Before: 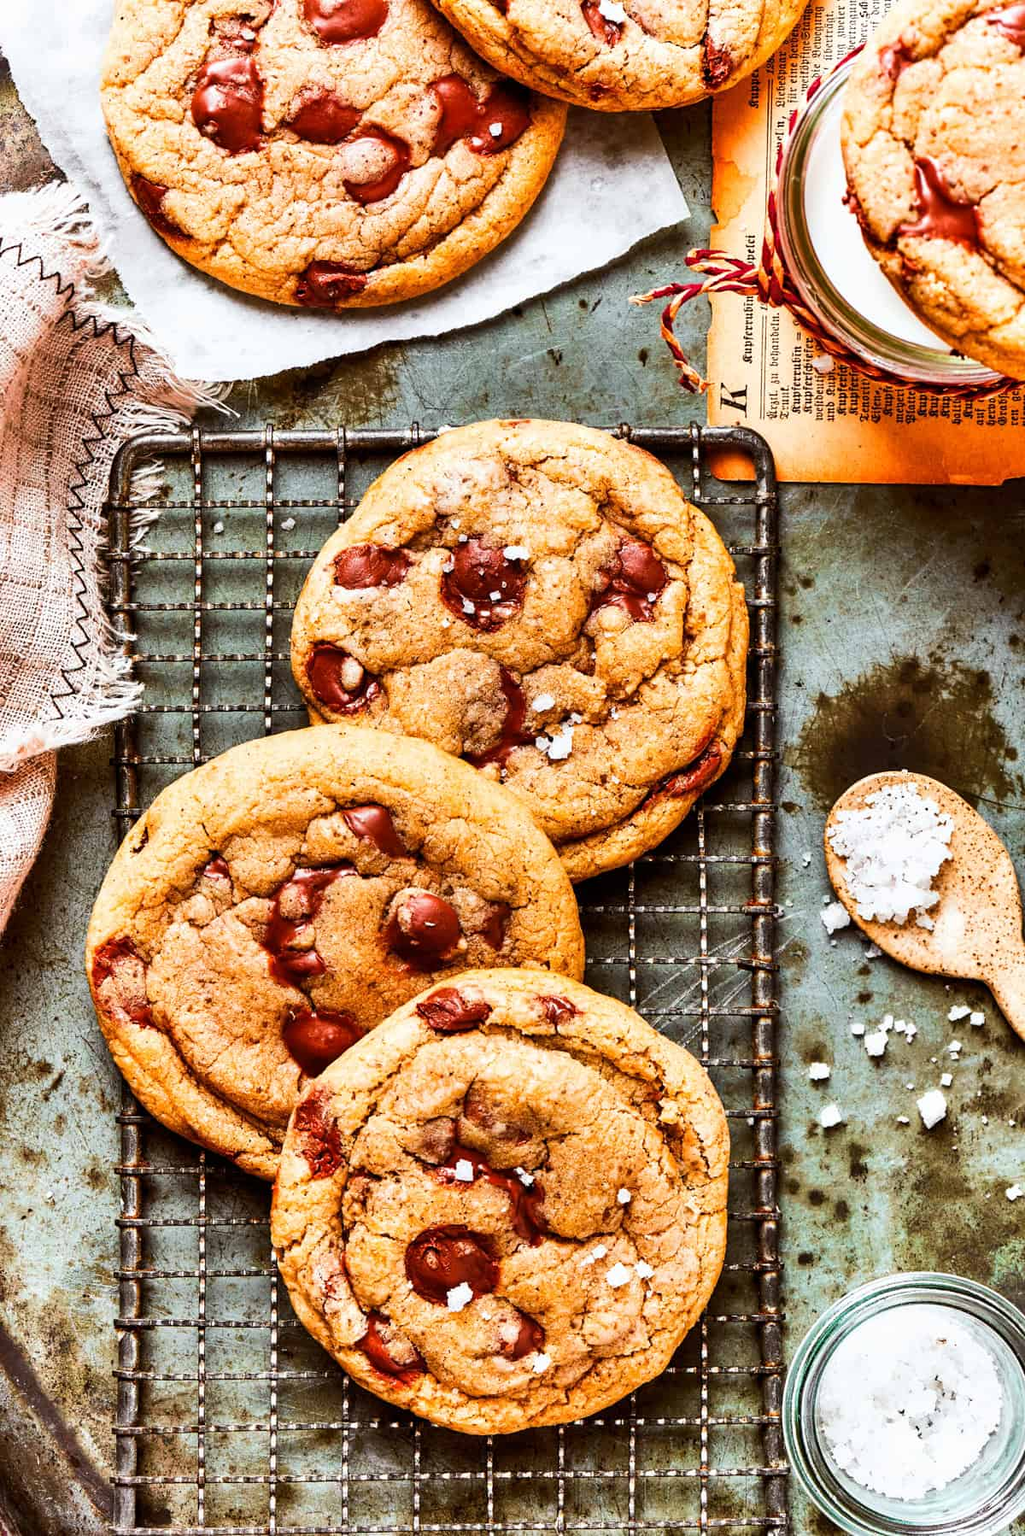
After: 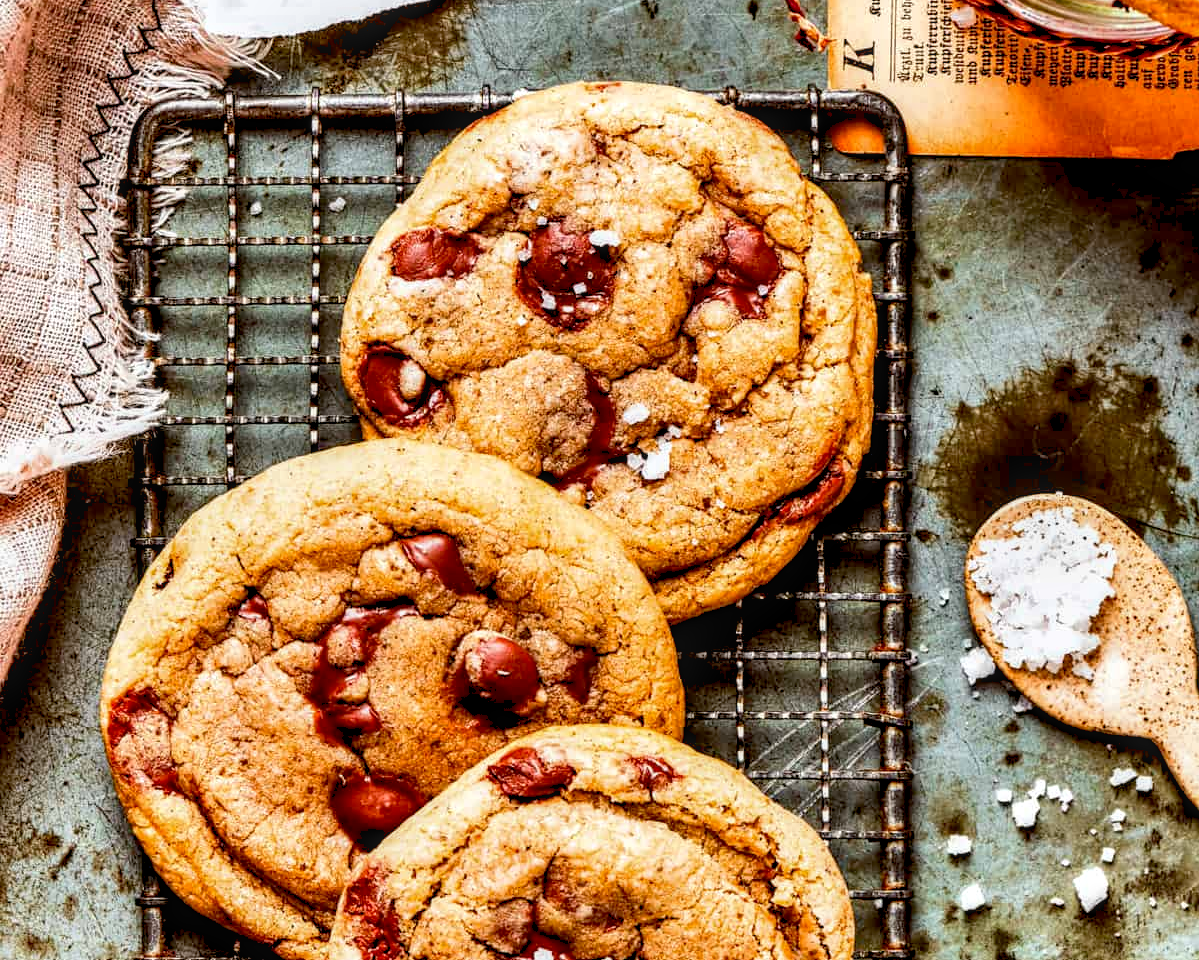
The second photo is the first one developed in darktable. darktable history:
crop and rotate: top 22.81%, bottom 23.769%
local contrast: on, module defaults
exposure: black level correction 0.01, compensate highlight preservation false
